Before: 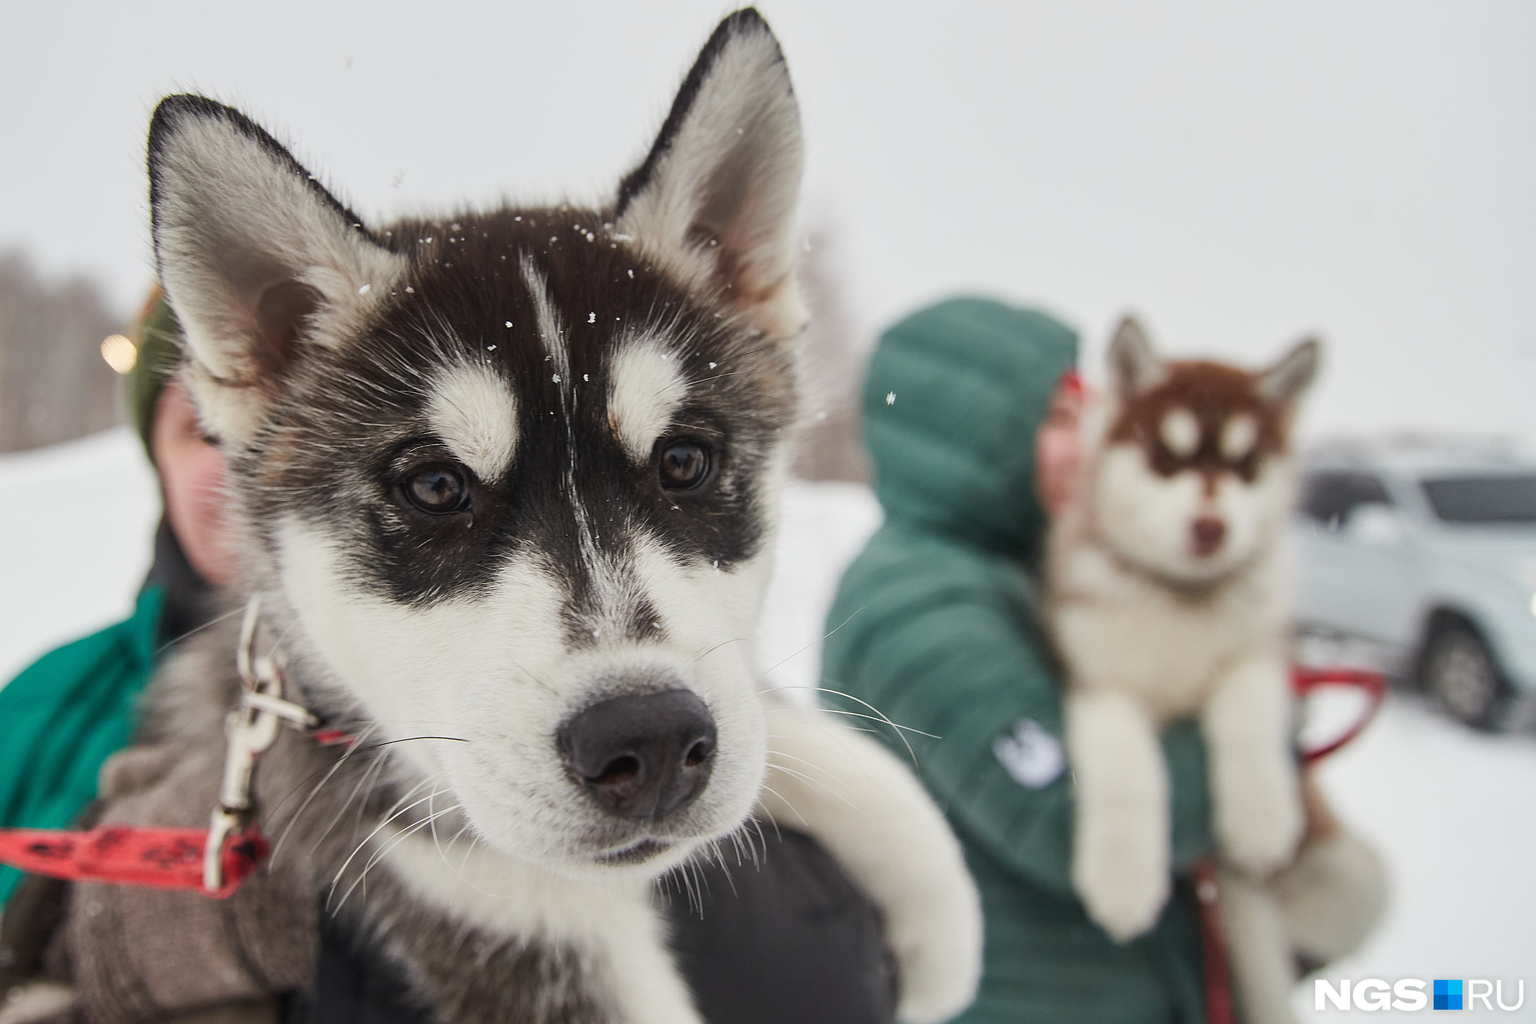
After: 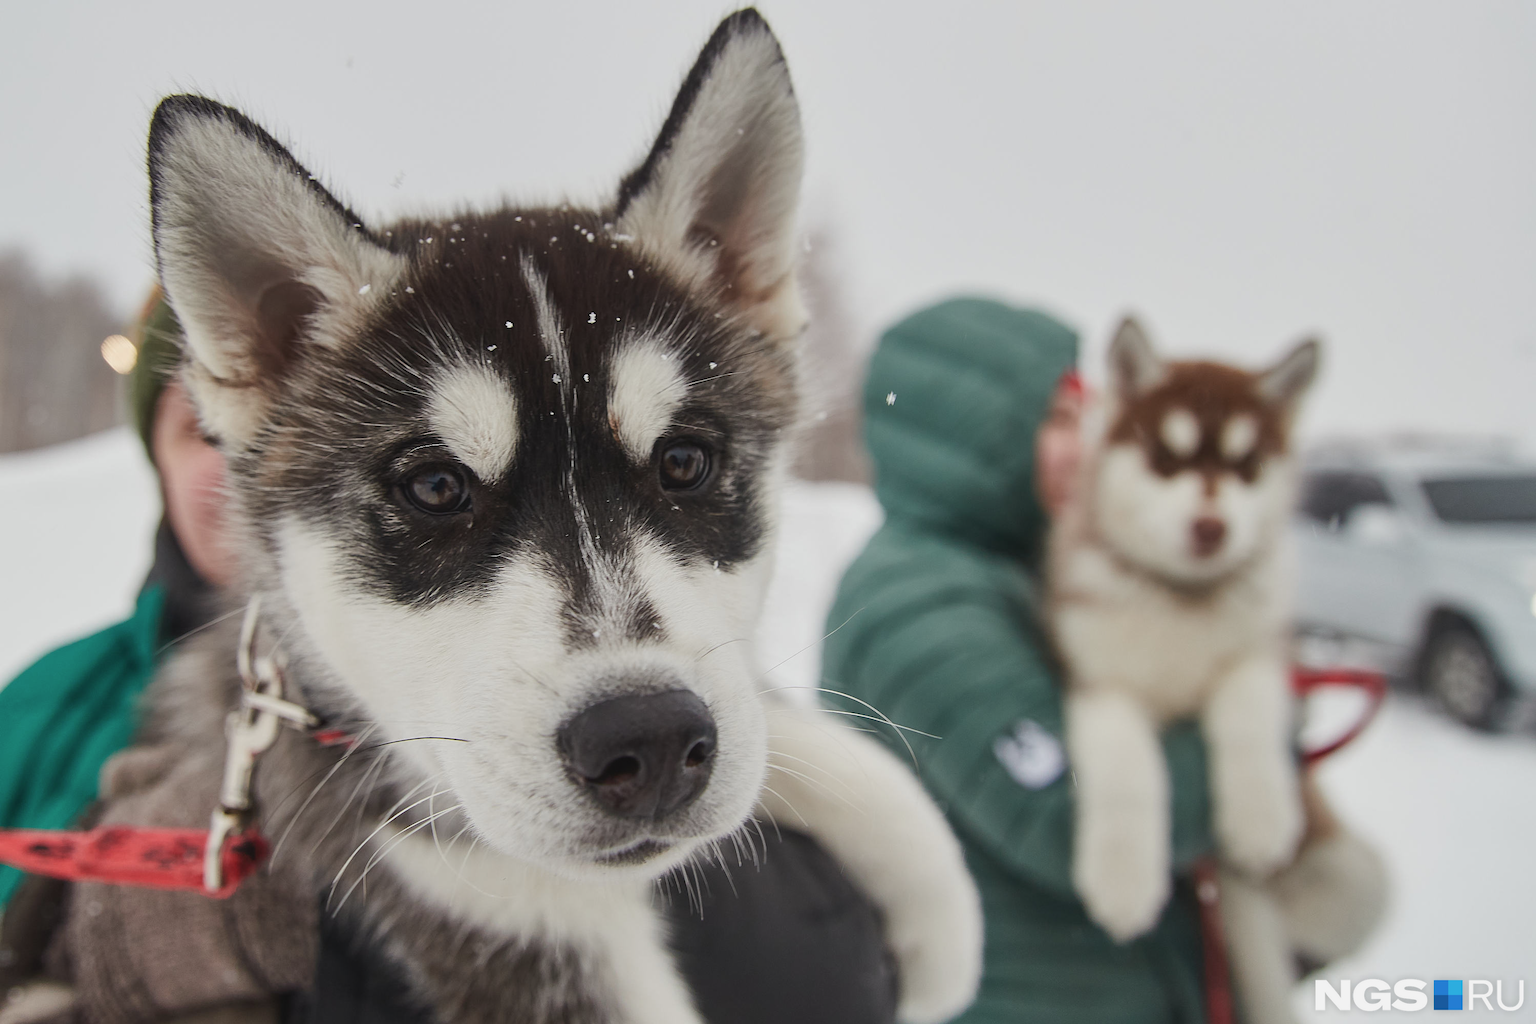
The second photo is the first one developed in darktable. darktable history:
contrast brightness saturation: contrast -0.082, brightness -0.042, saturation -0.108
